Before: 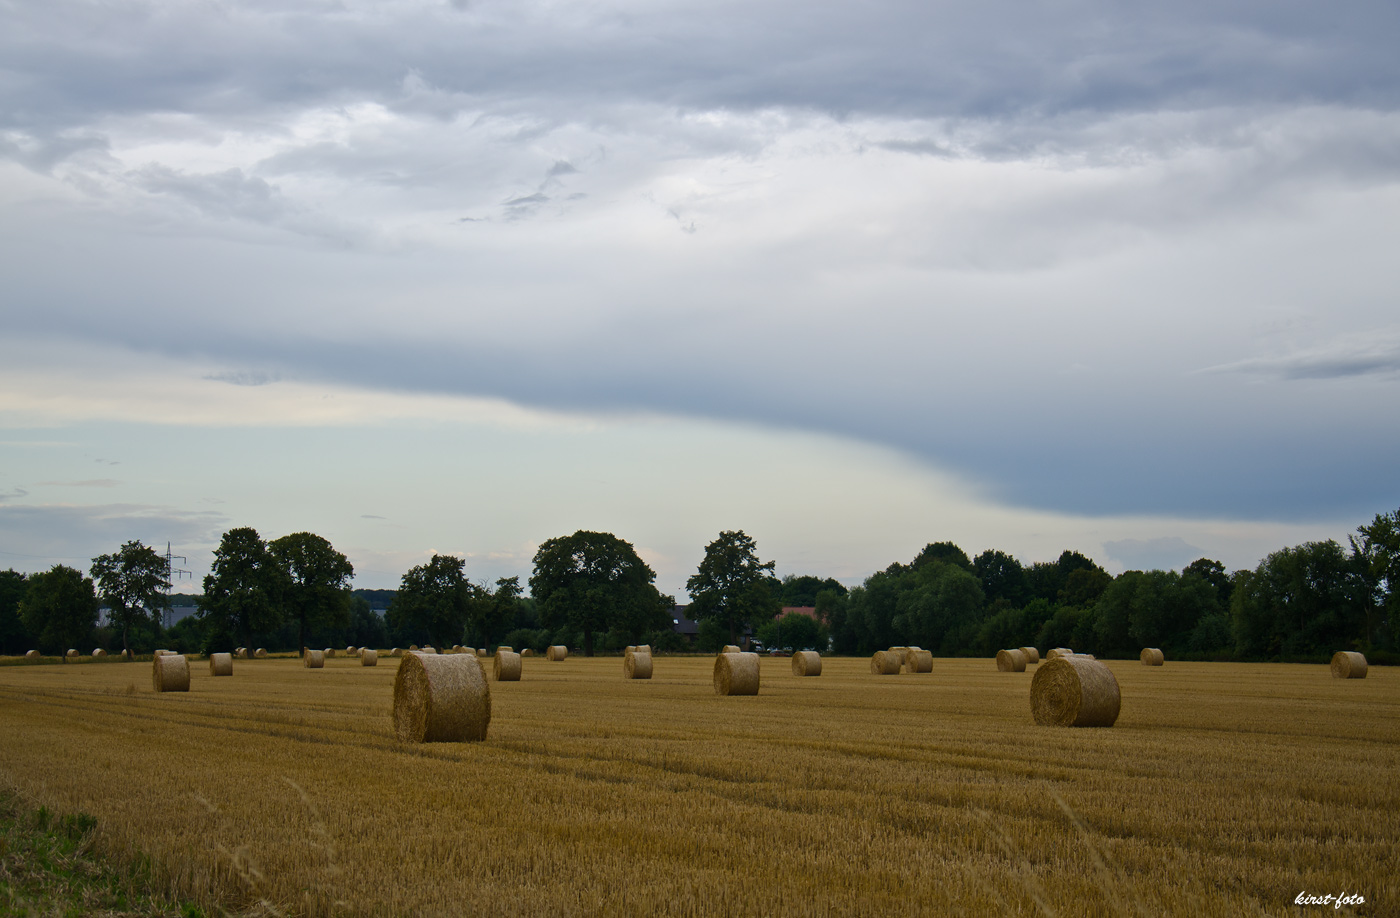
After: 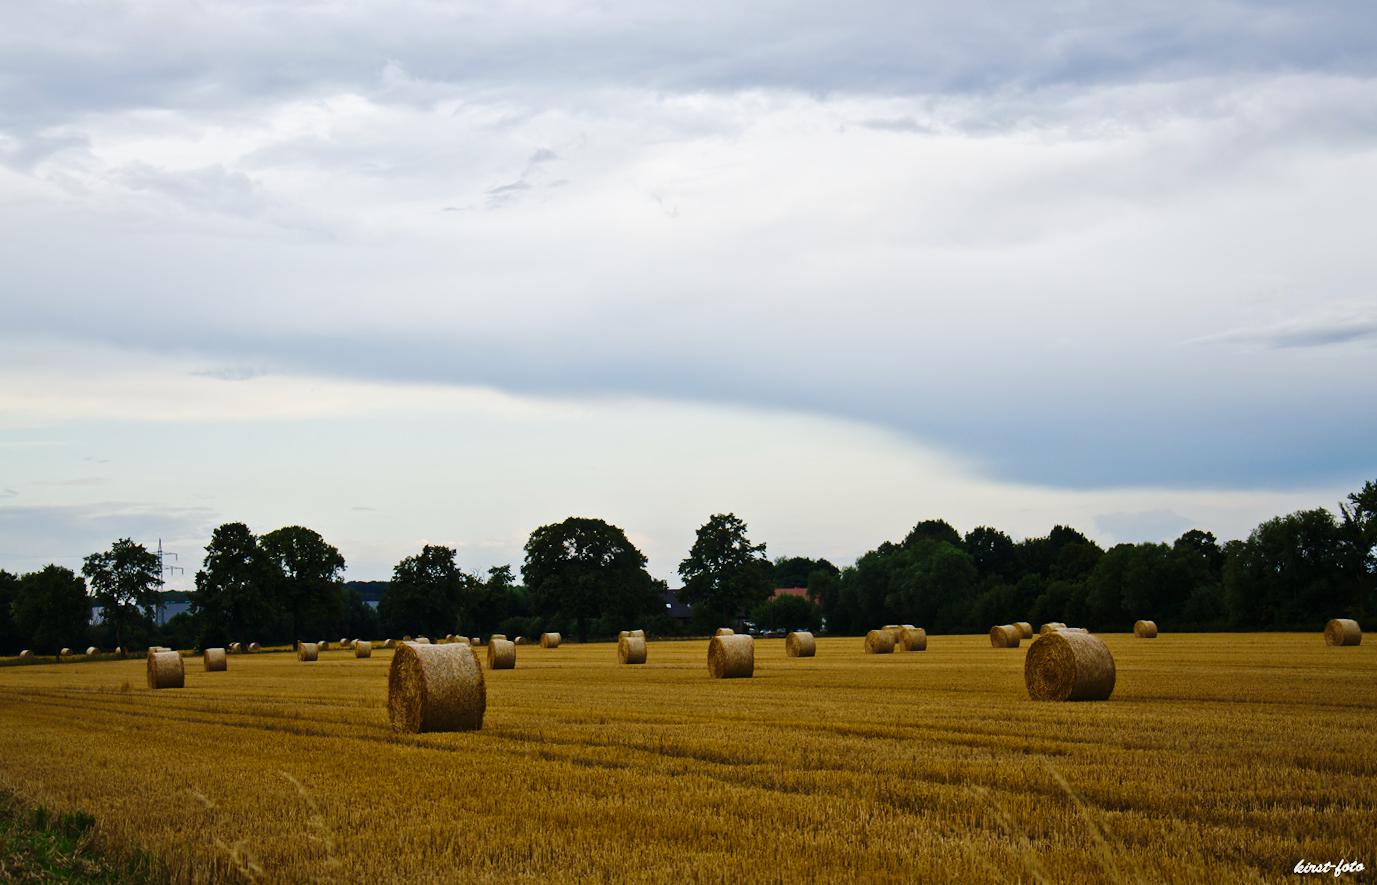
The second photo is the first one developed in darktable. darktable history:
base curve: curves: ch0 [(0, 0) (0.036, 0.025) (0.121, 0.166) (0.206, 0.329) (0.605, 0.79) (1, 1)], preserve colors none
rotate and perspective: rotation -1.42°, crop left 0.016, crop right 0.984, crop top 0.035, crop bottom 0.965
